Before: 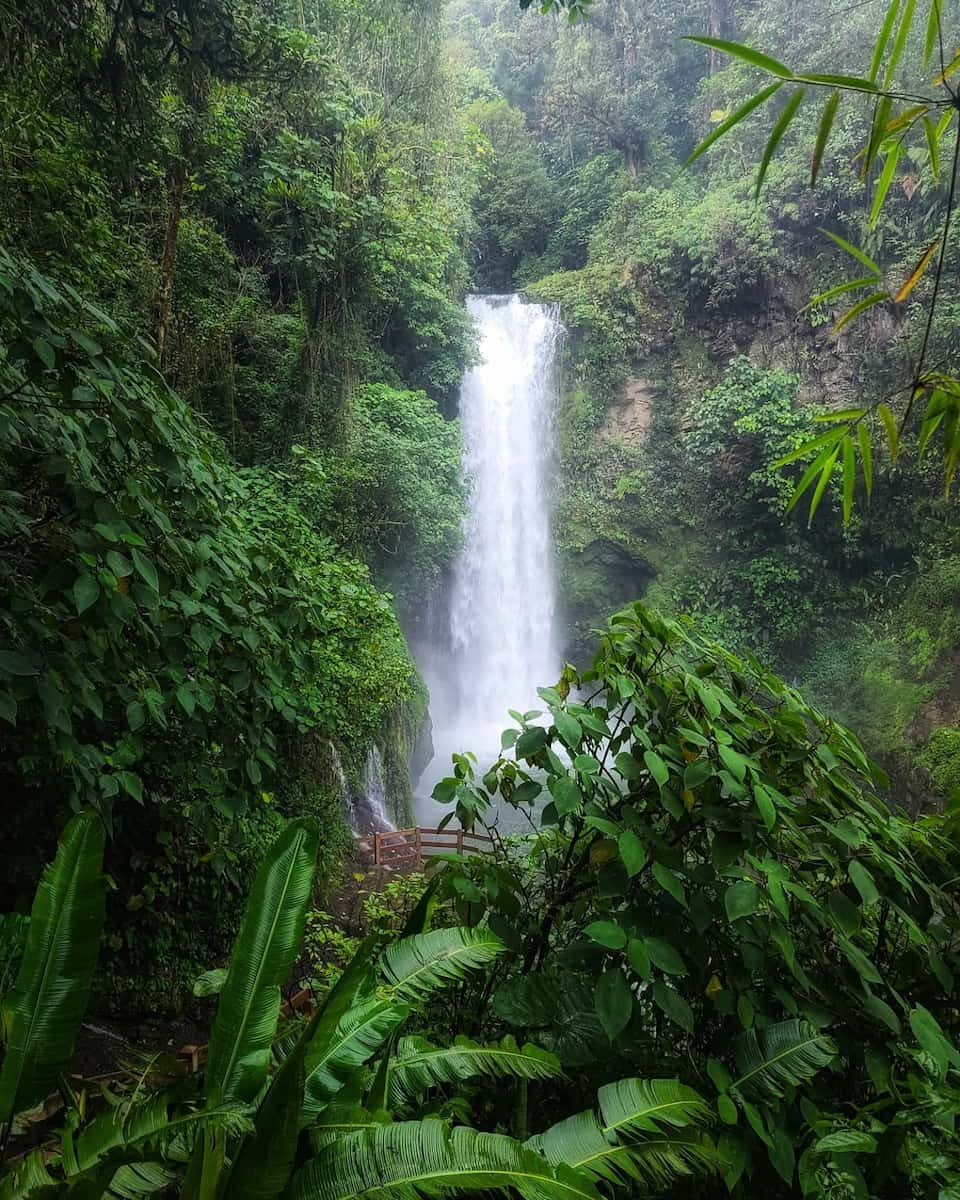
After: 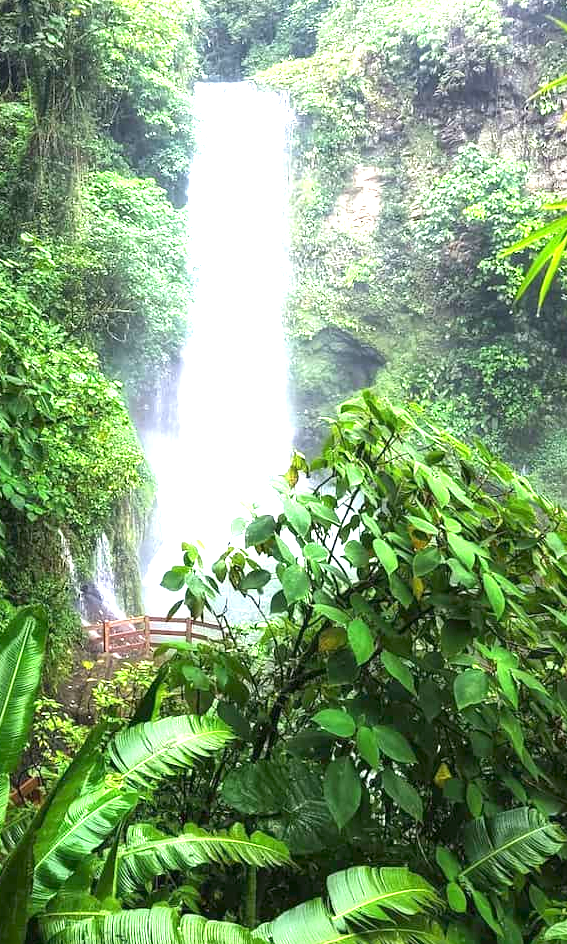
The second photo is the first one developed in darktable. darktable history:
crop and rotate: left 28.256%, top 17.734%, right 12.656%, bottom 3.573%
exposure: exposure 2 EV, compensate exposure bias true, compensate highlight preservation false
